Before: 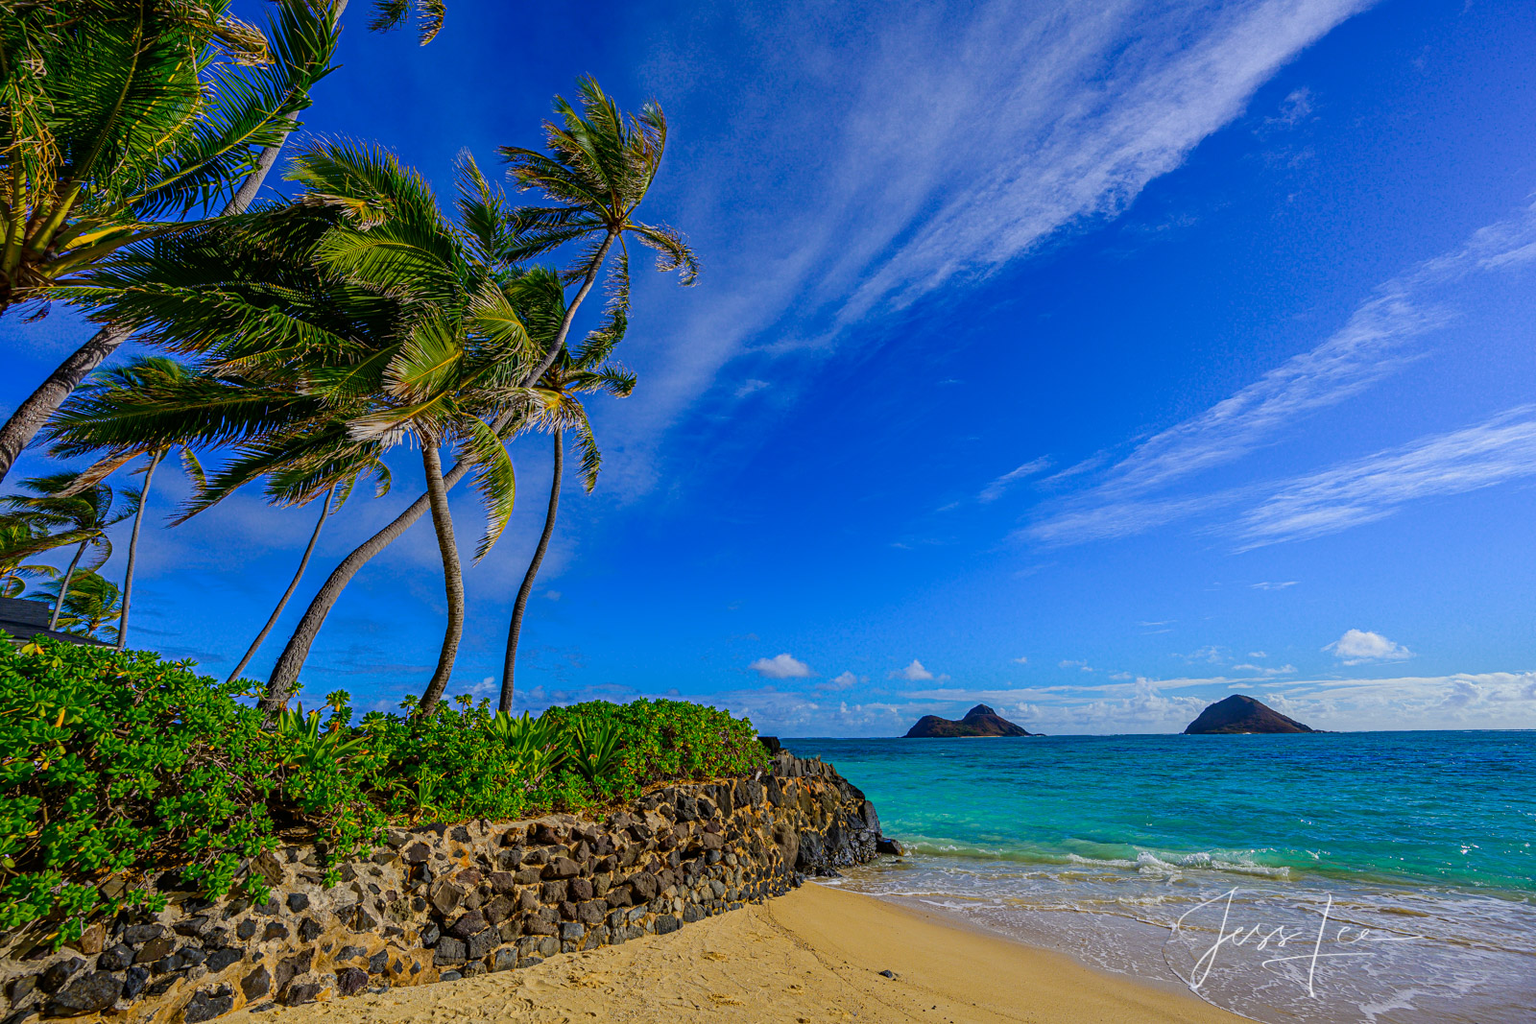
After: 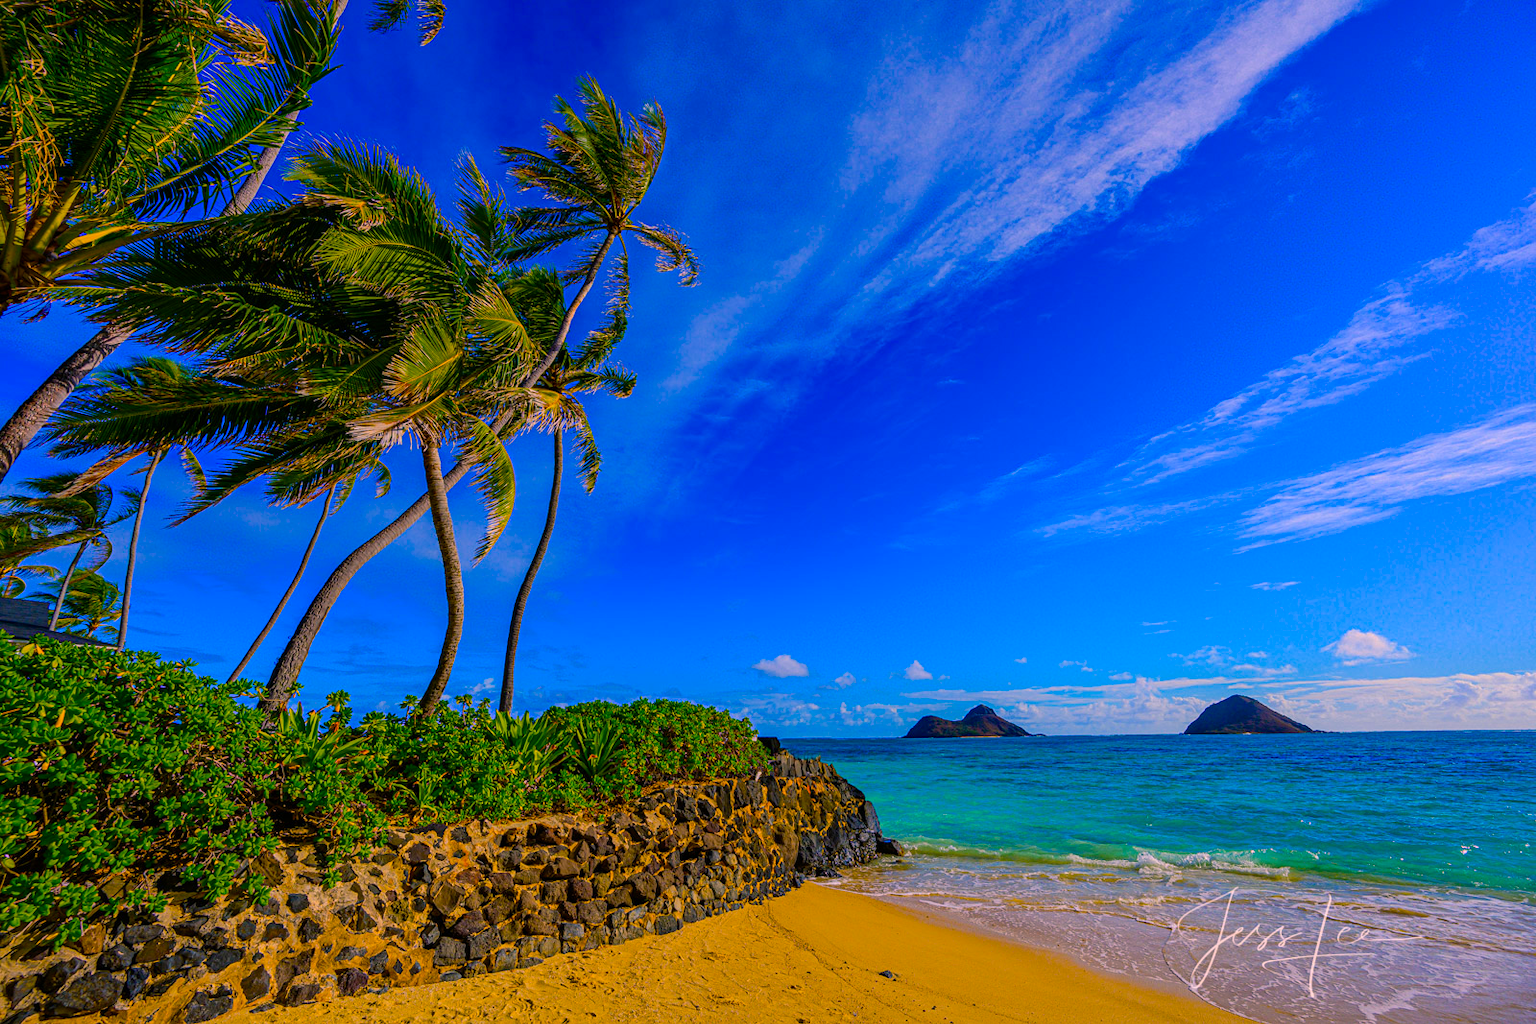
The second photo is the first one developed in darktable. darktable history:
color balance rgb: highlights gain › chroma 4.588%, highlights gain › hue 30.52°, perceptual saturation grading › global saturation 25.191%, perceptual brilliance grading › global brilliance 1.39%, perceptual brilliance grading › highlights -3.534%, global vibrance 45.511%
